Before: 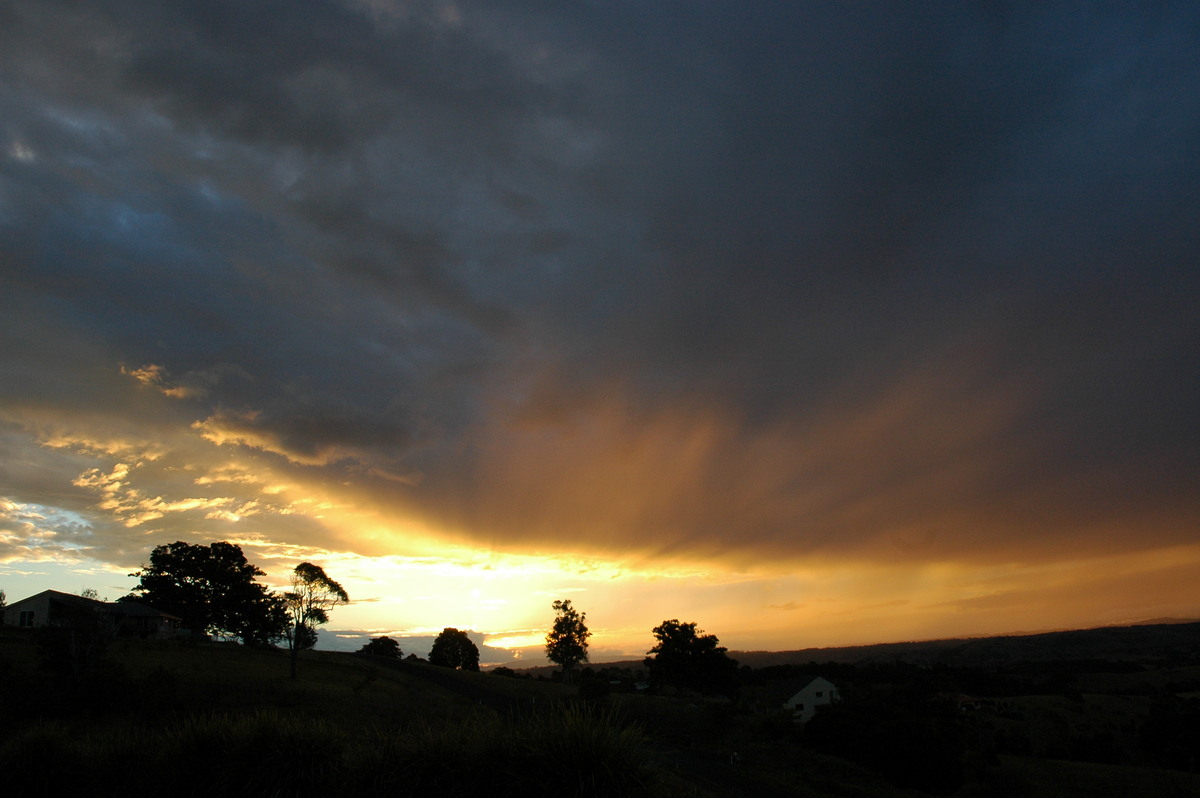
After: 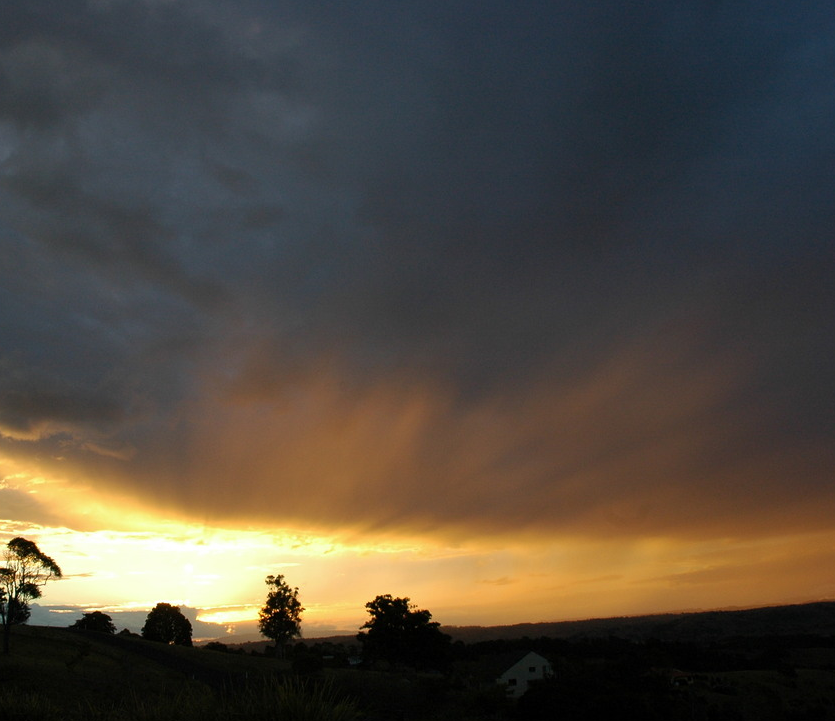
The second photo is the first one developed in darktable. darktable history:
crop and rotate: left 23.966%, top 3.295%, right 6.392%, bottom 6.352%
